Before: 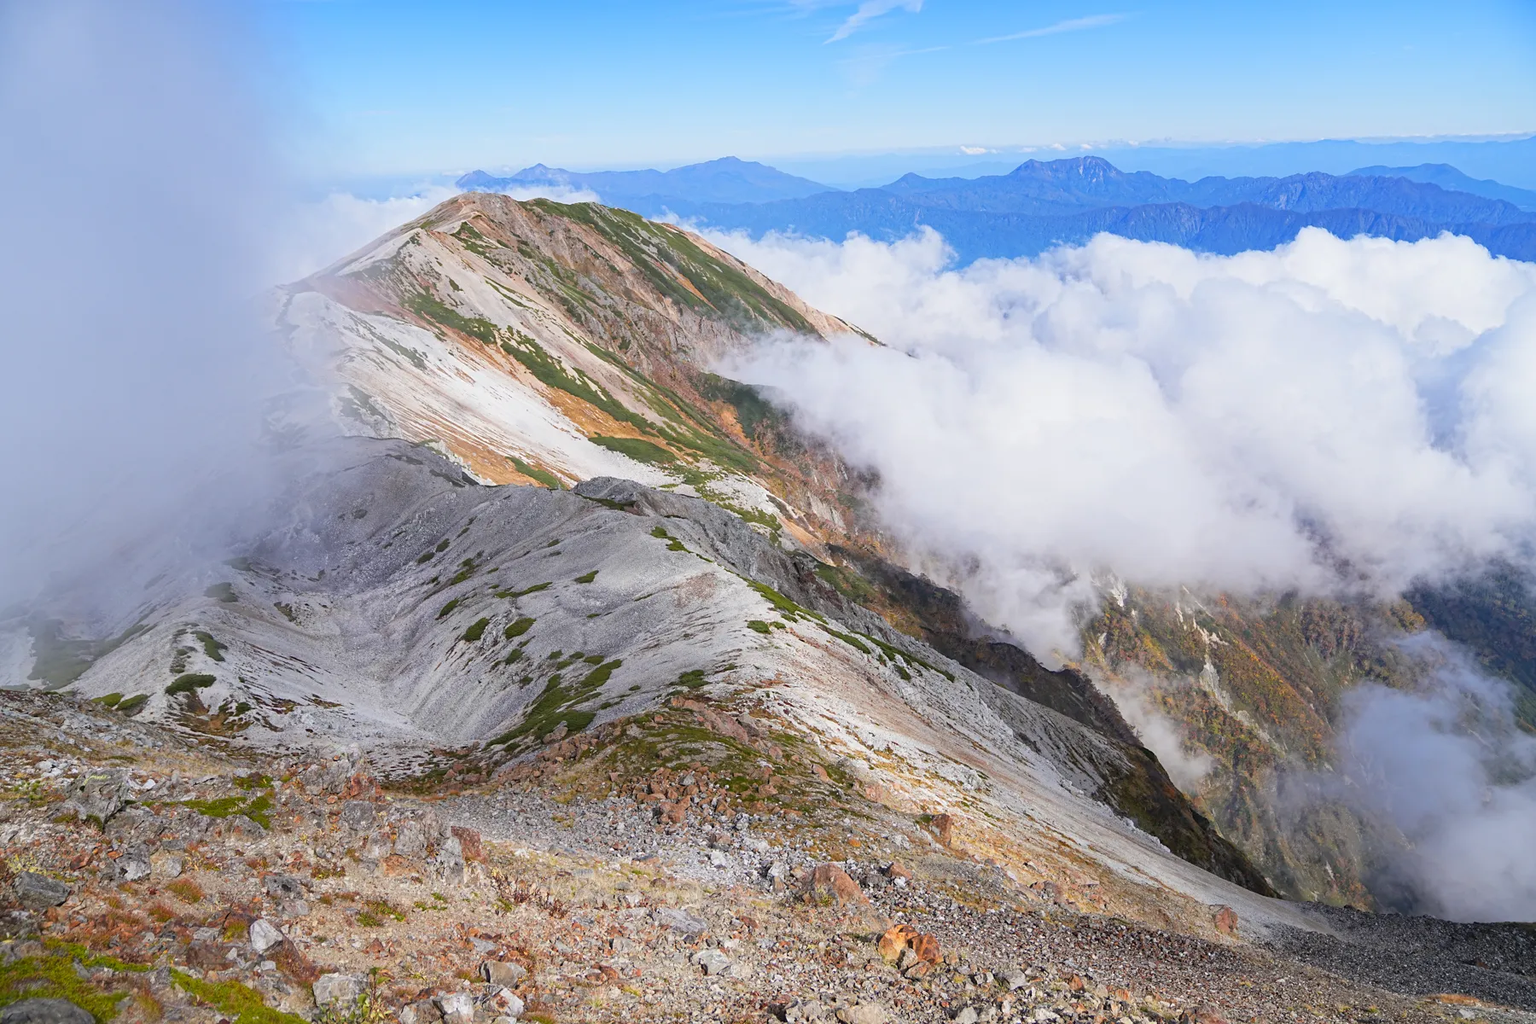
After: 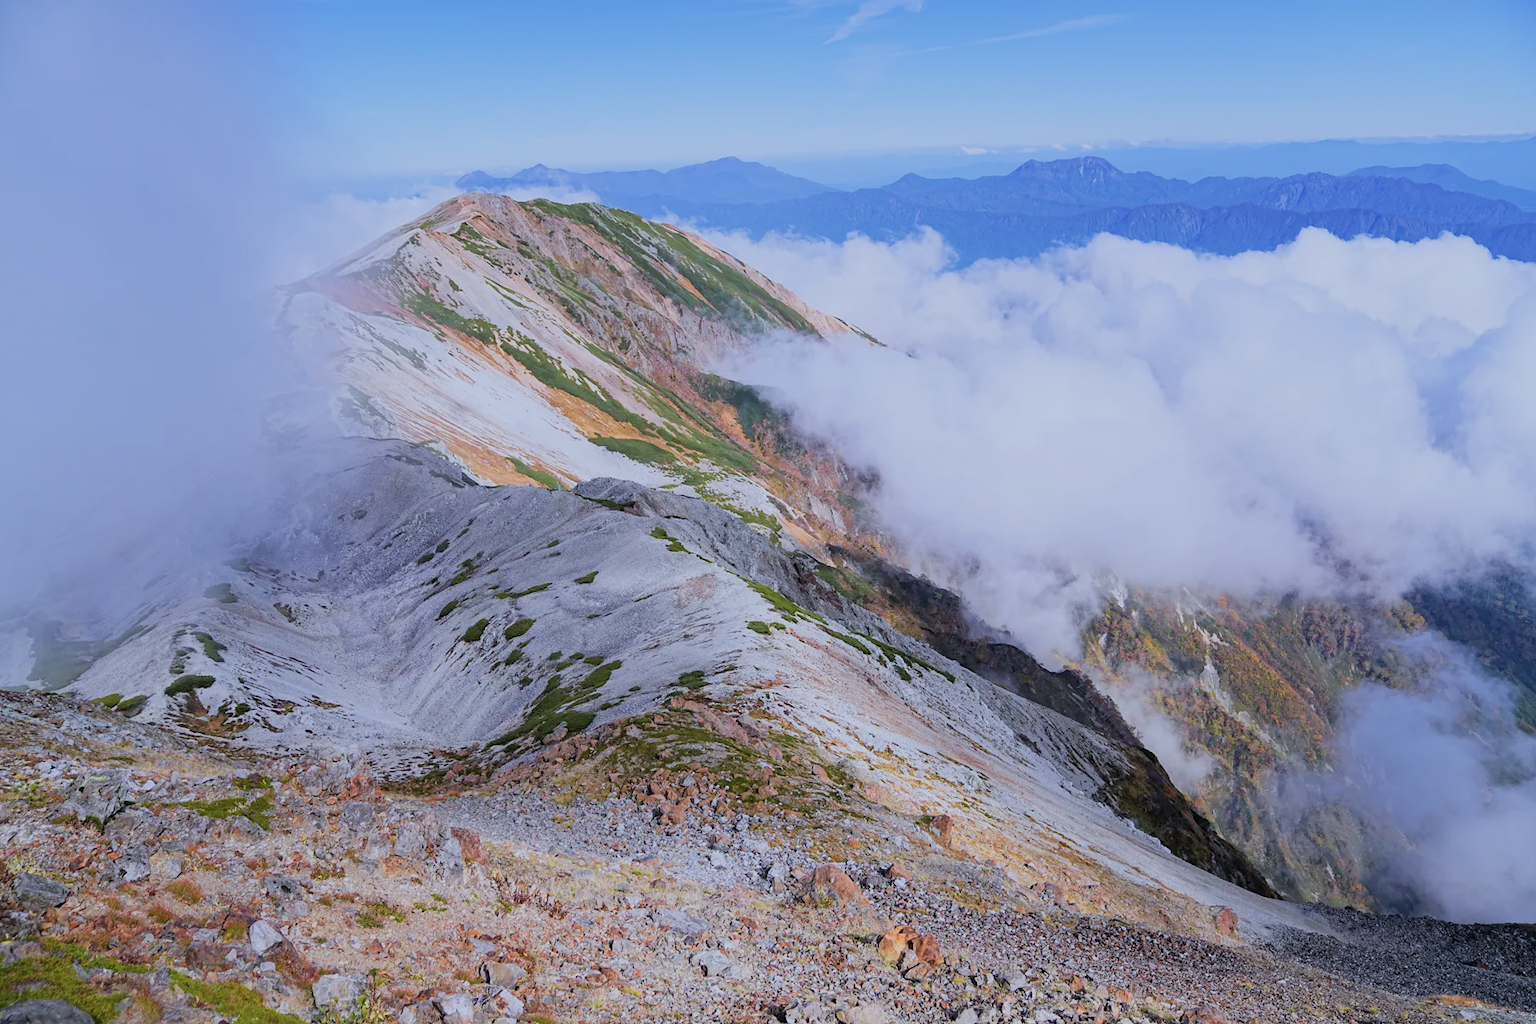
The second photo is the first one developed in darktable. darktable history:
velvia: on, module defaults
contrast brightness saturation: saturation -0.054
color calibration: illuminant custom, x 0.371, y 0.382, temperature 4279.19 K
filmic rgb: black relative exposure -7.65 EV, white relative exposure 4.56 EV, threshold 3.06 EV, hardness 3.61, enable highlight reconstruction true
crop: left 0.105%
